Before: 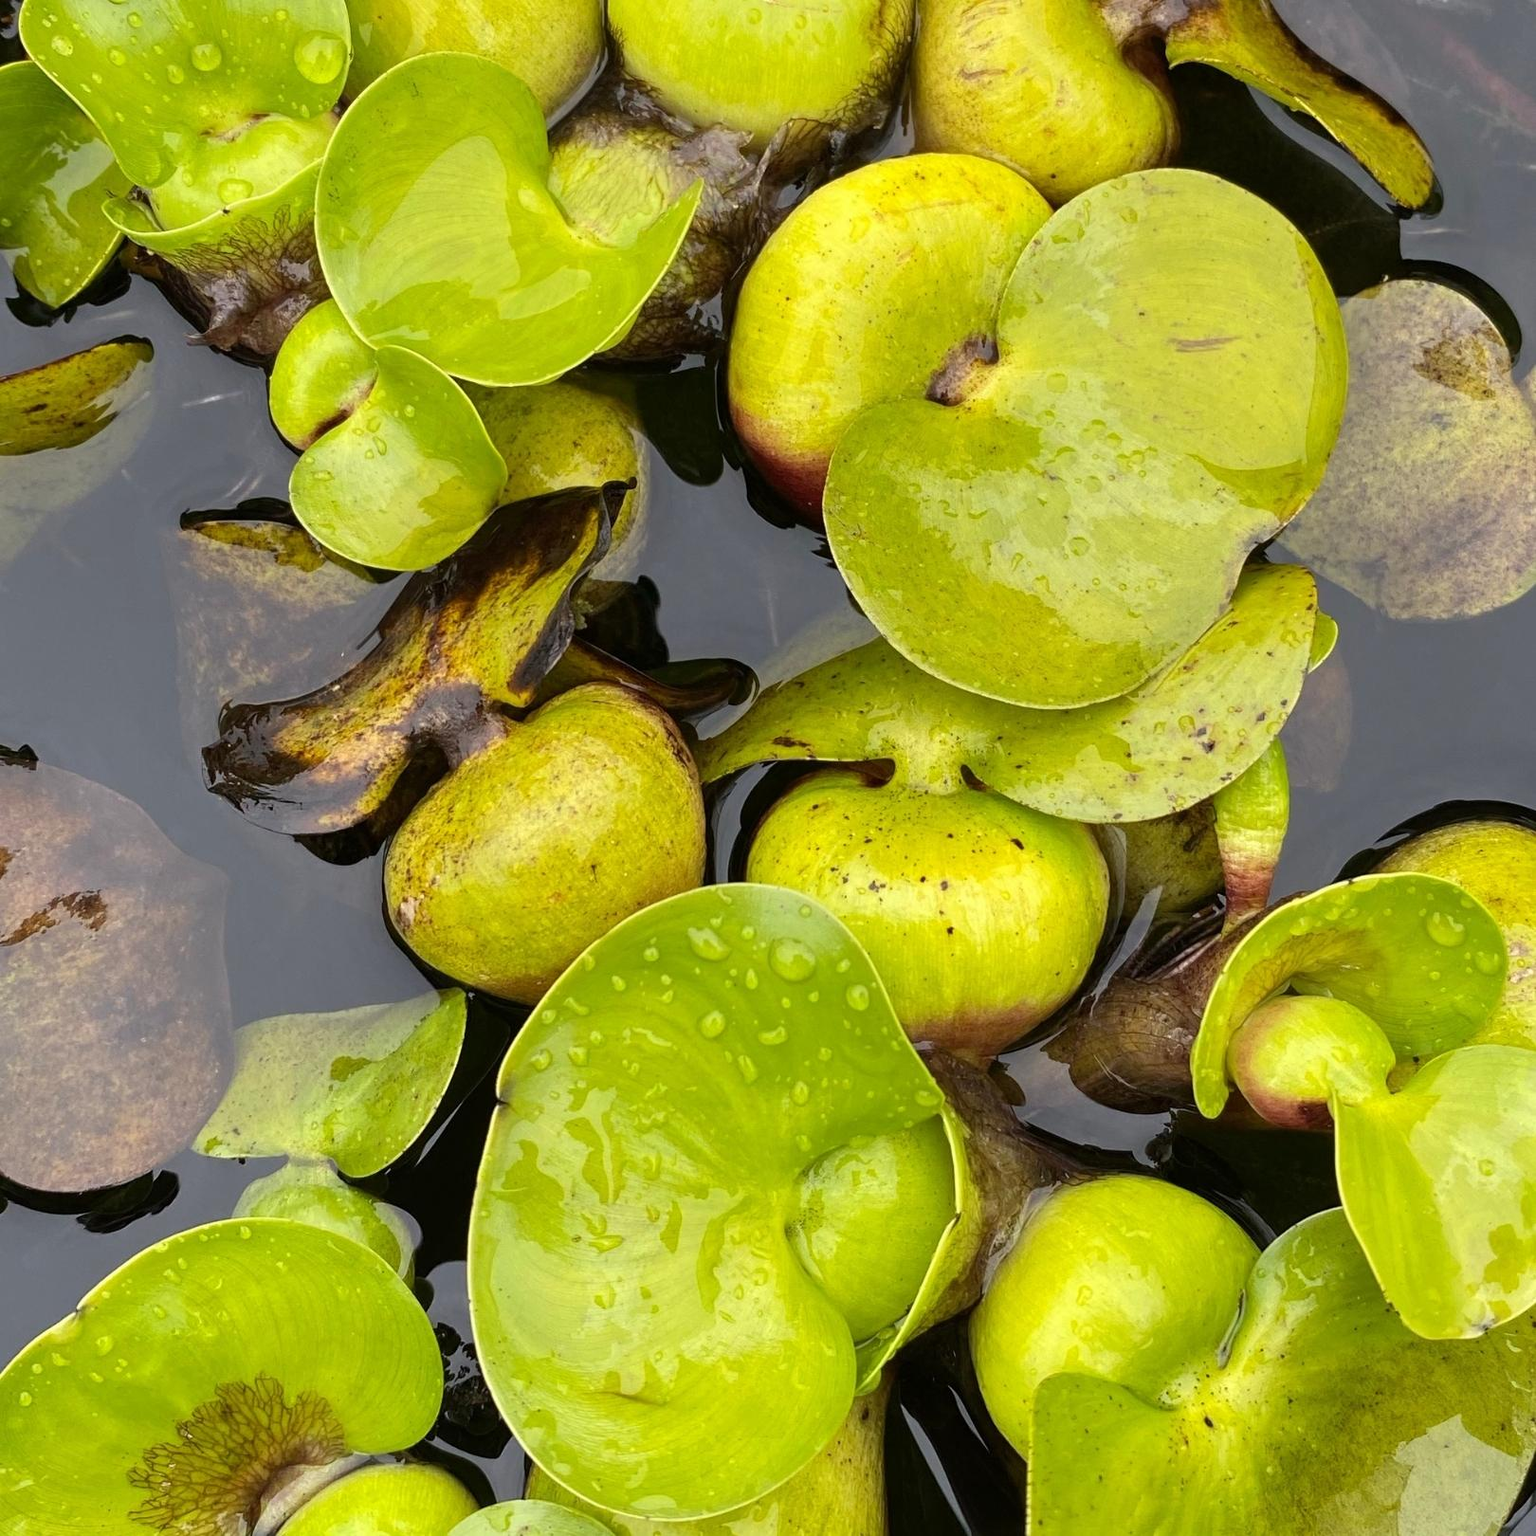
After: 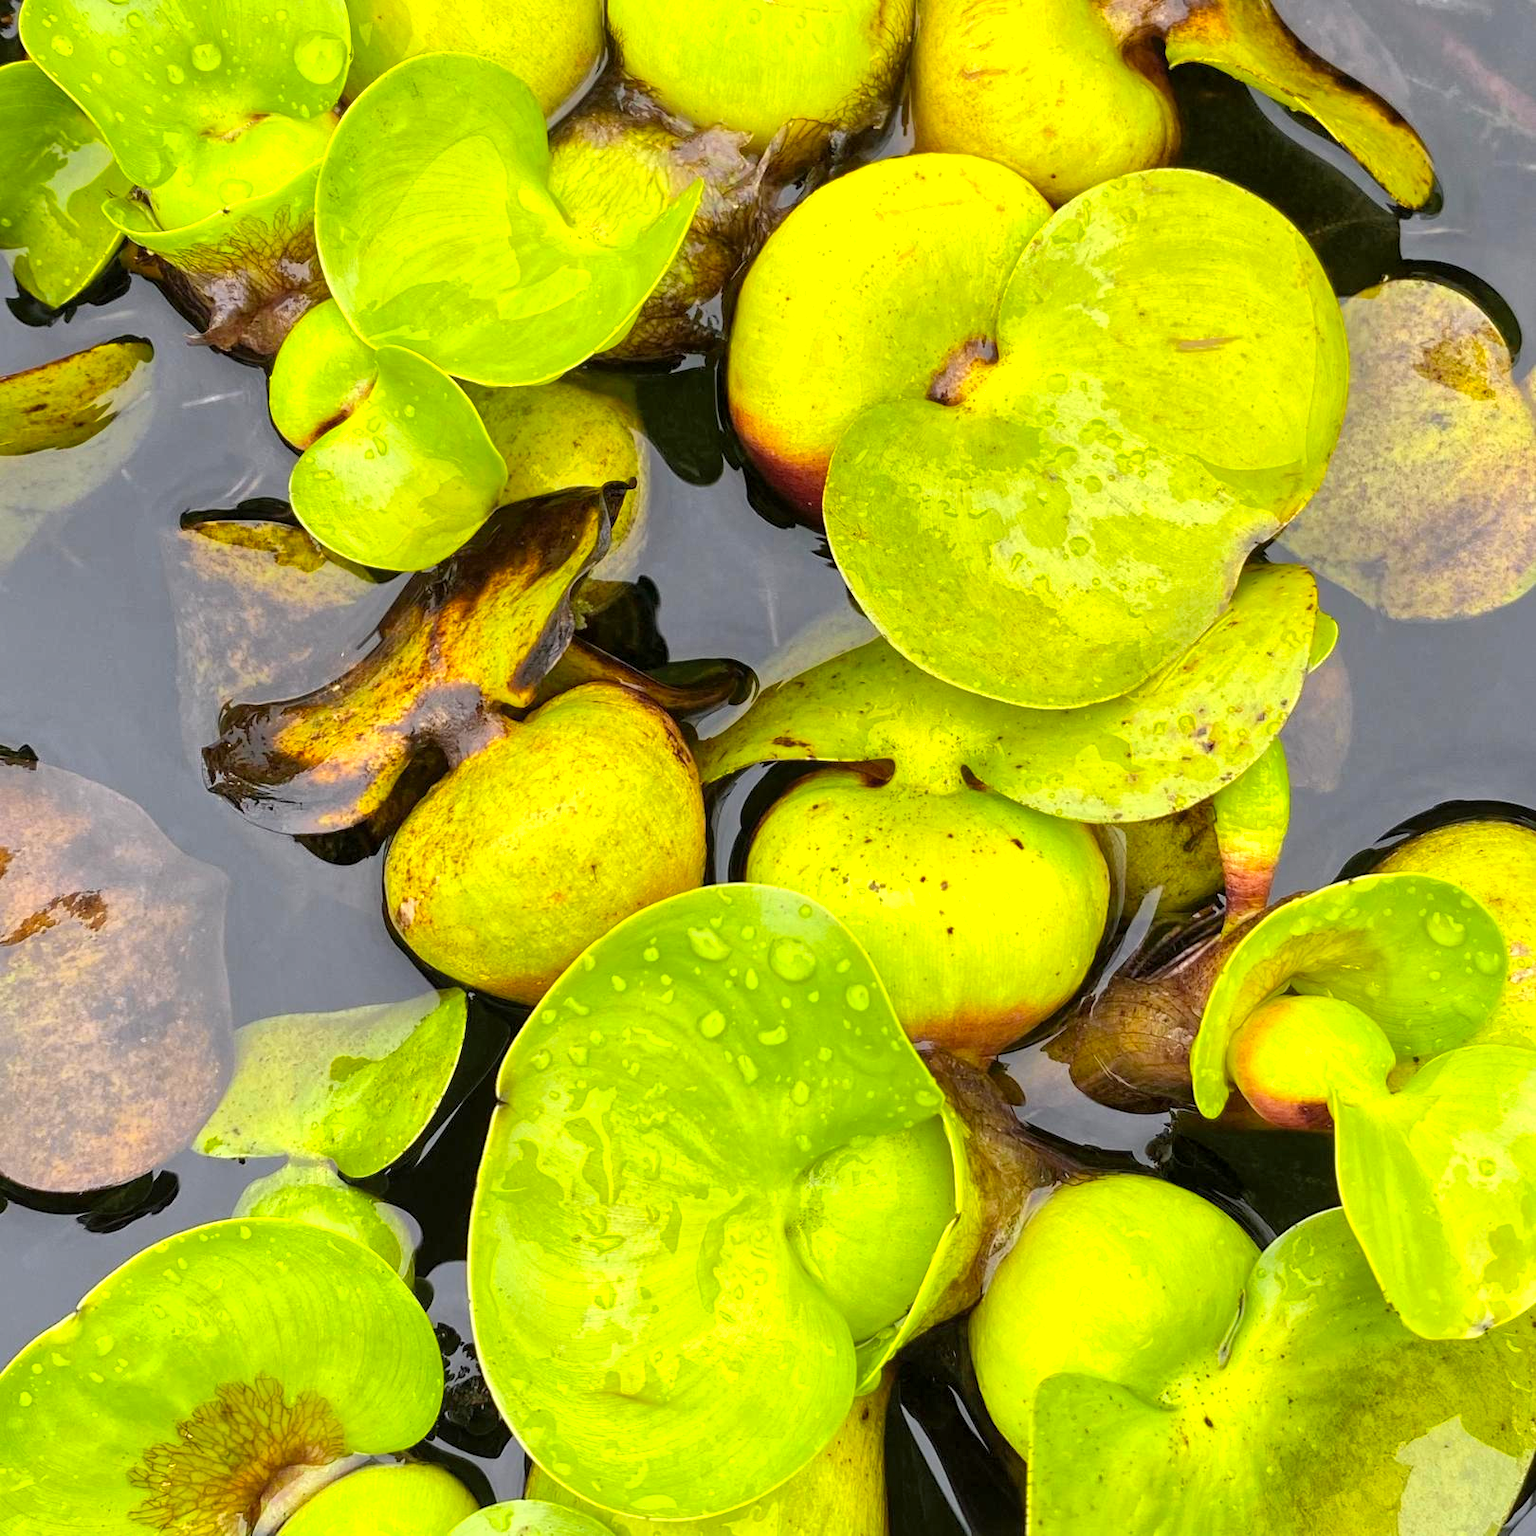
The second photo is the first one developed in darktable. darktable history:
color zones: curves: ch0 [(0.224, 0.526) (0.75, 0.5)]; ch1 [(0.055, 0.526) (0.224, 0.761) (0.377, 0.526) (0.75, 0.5)]
exposure: exposure 0.6 EV, compensate highlight preservation false
global tonemap: drago (1, 100), detail 1
